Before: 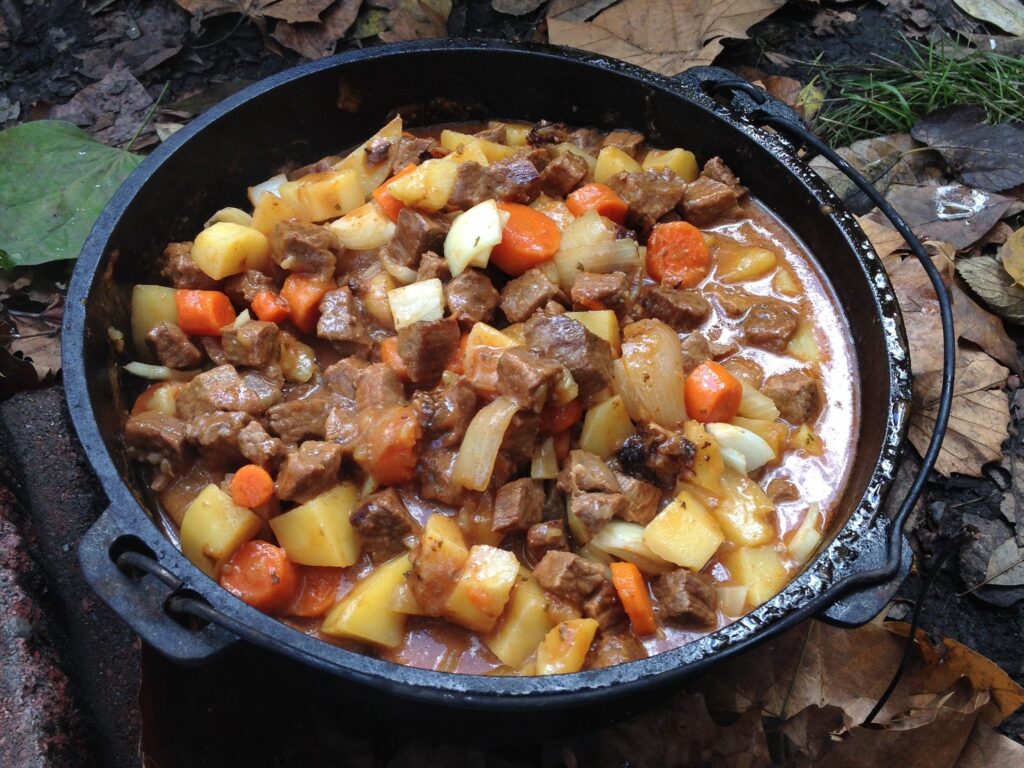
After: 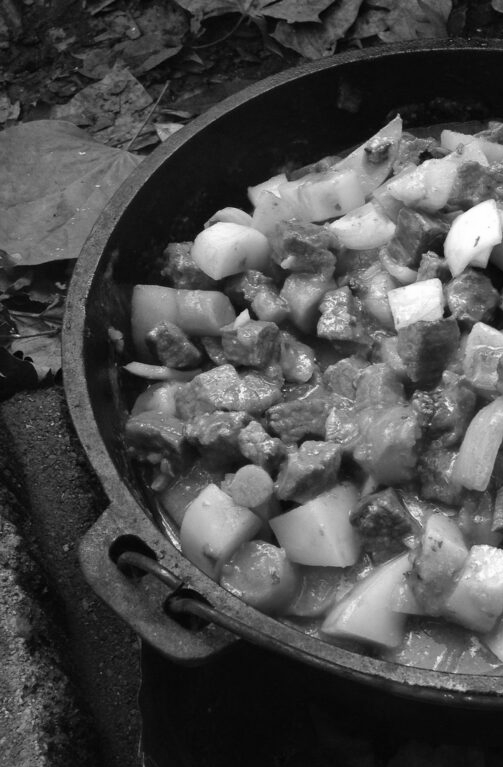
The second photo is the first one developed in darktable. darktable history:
crop and rotate: left 0%, top 0%, right 50.845%
monochrome: on, module defaults
